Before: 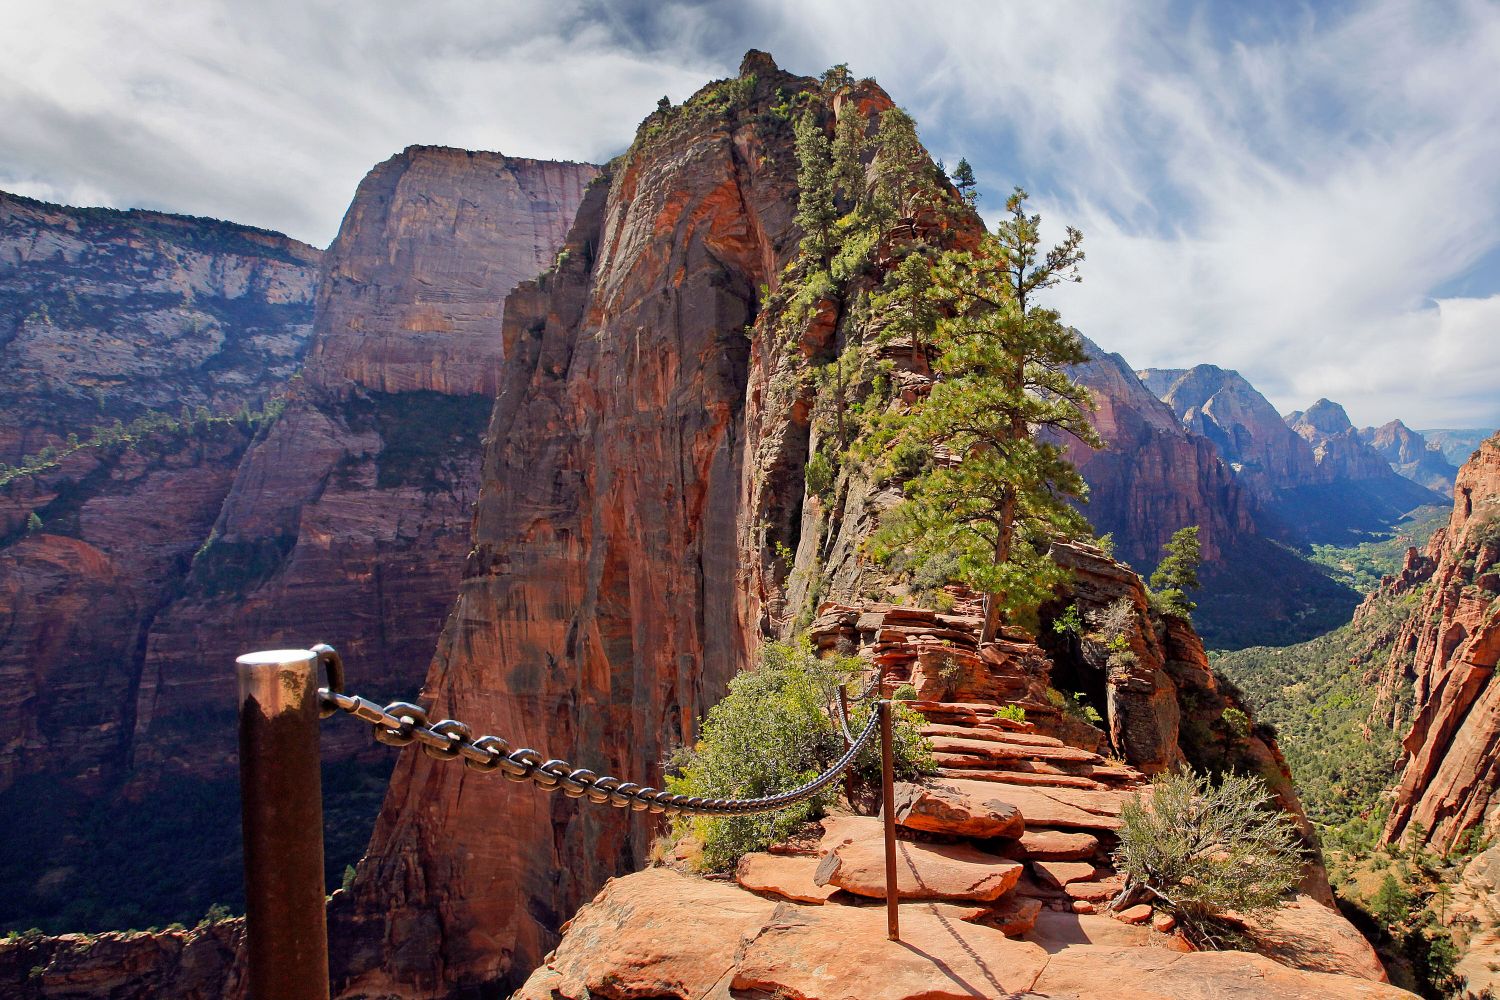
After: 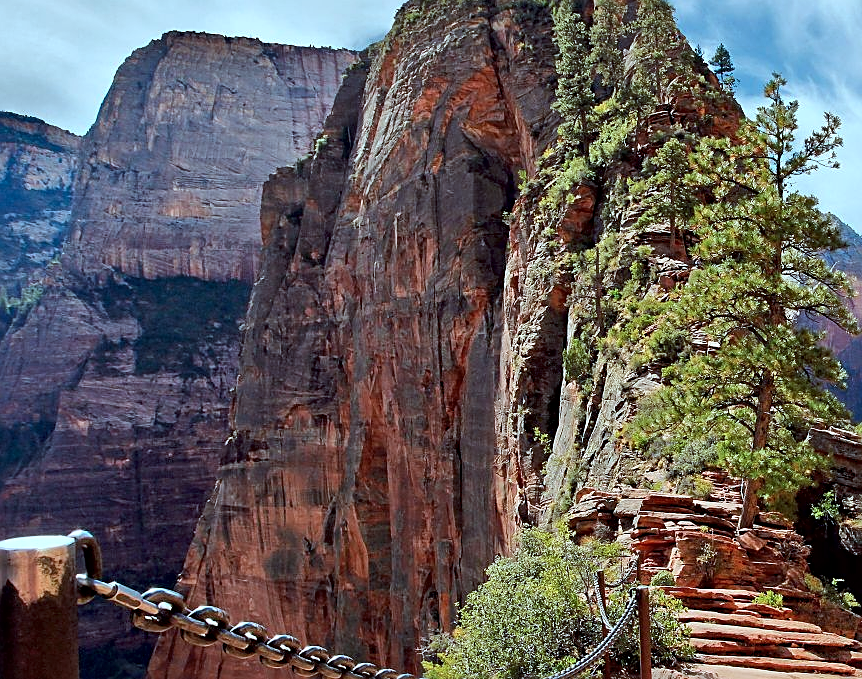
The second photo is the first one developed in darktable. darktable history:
color correction: highlights a* -11.94, highlights b* -15.49
sharpen: on, module defaults
local contrast: mode bilateral grid, contrast 25, coarseness 61, detail 152%, midtone range 0.2
crop: left 16.186%, top 11.405%, right 26.284%, bottom 20.689%
